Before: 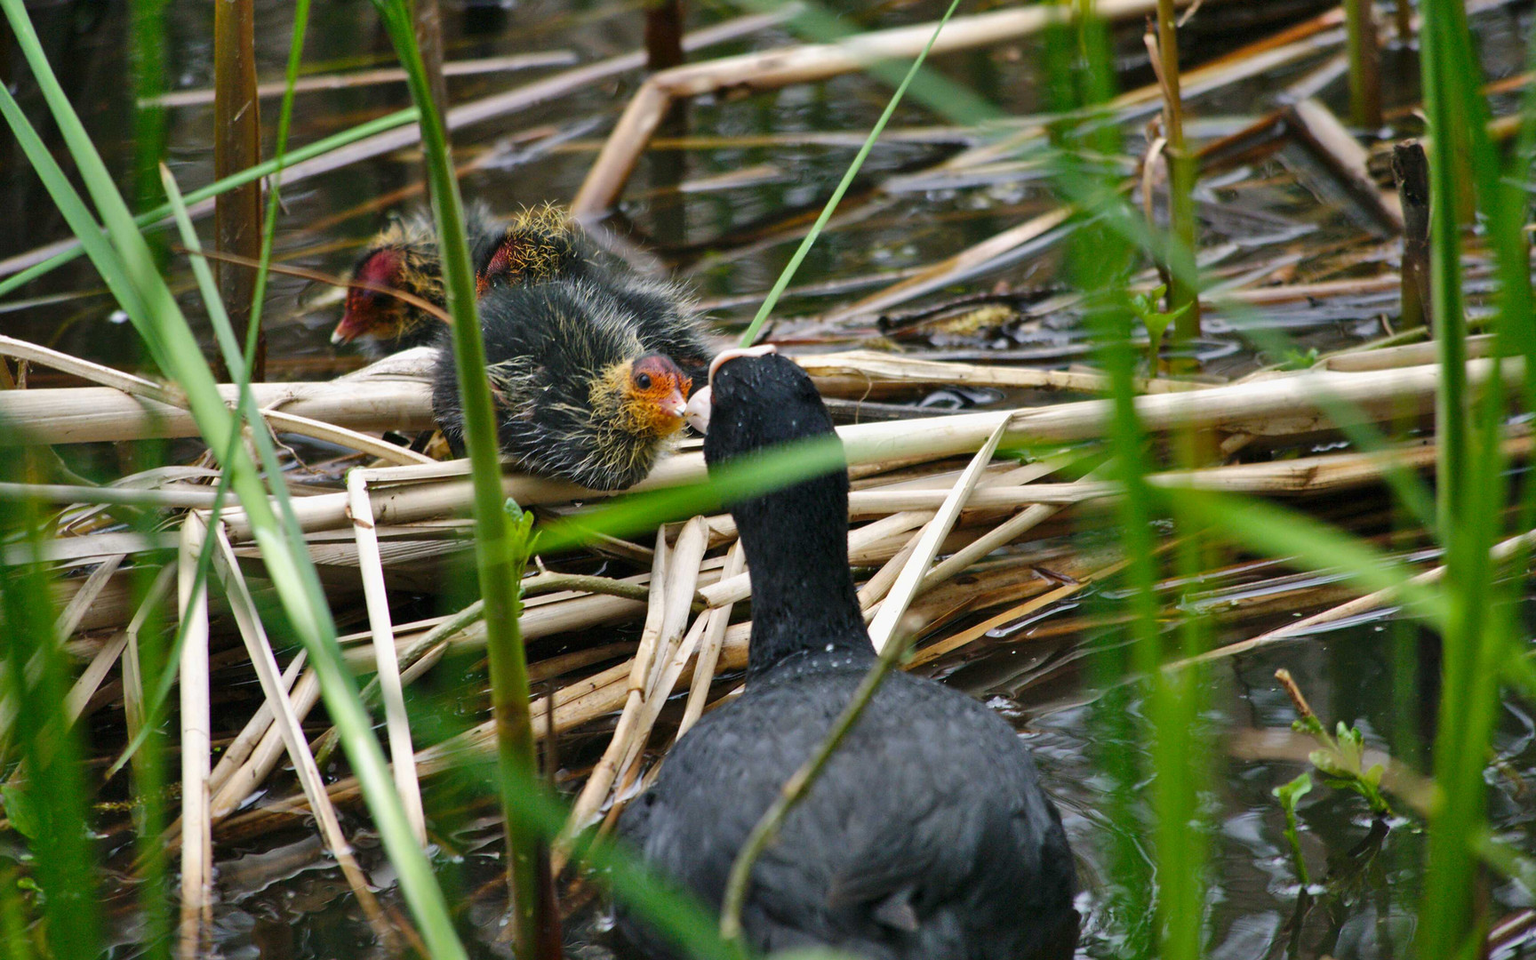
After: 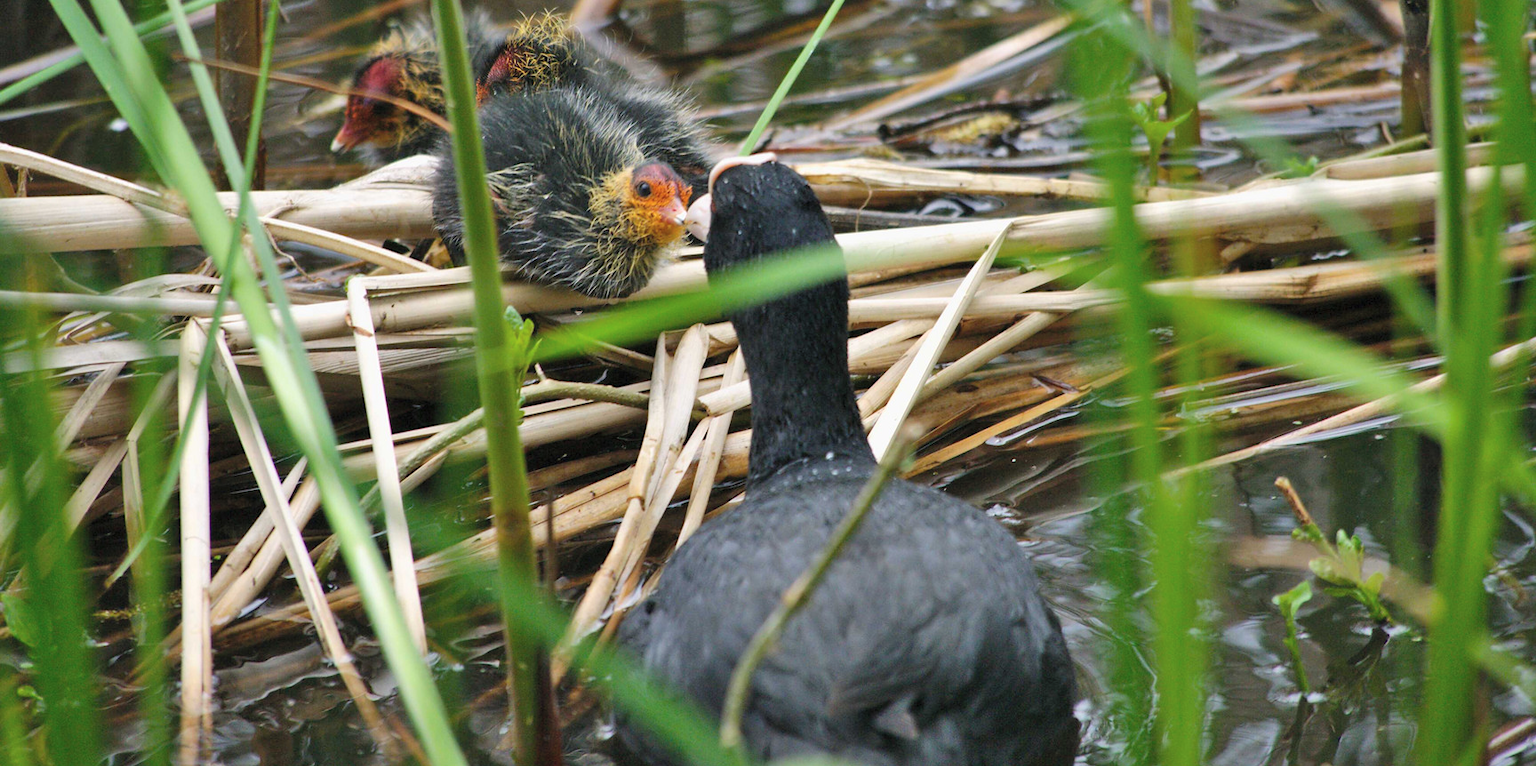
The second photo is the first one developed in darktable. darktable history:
contrast brightness saturation: brightness 0.137
crop and rotate: top 20.137%
